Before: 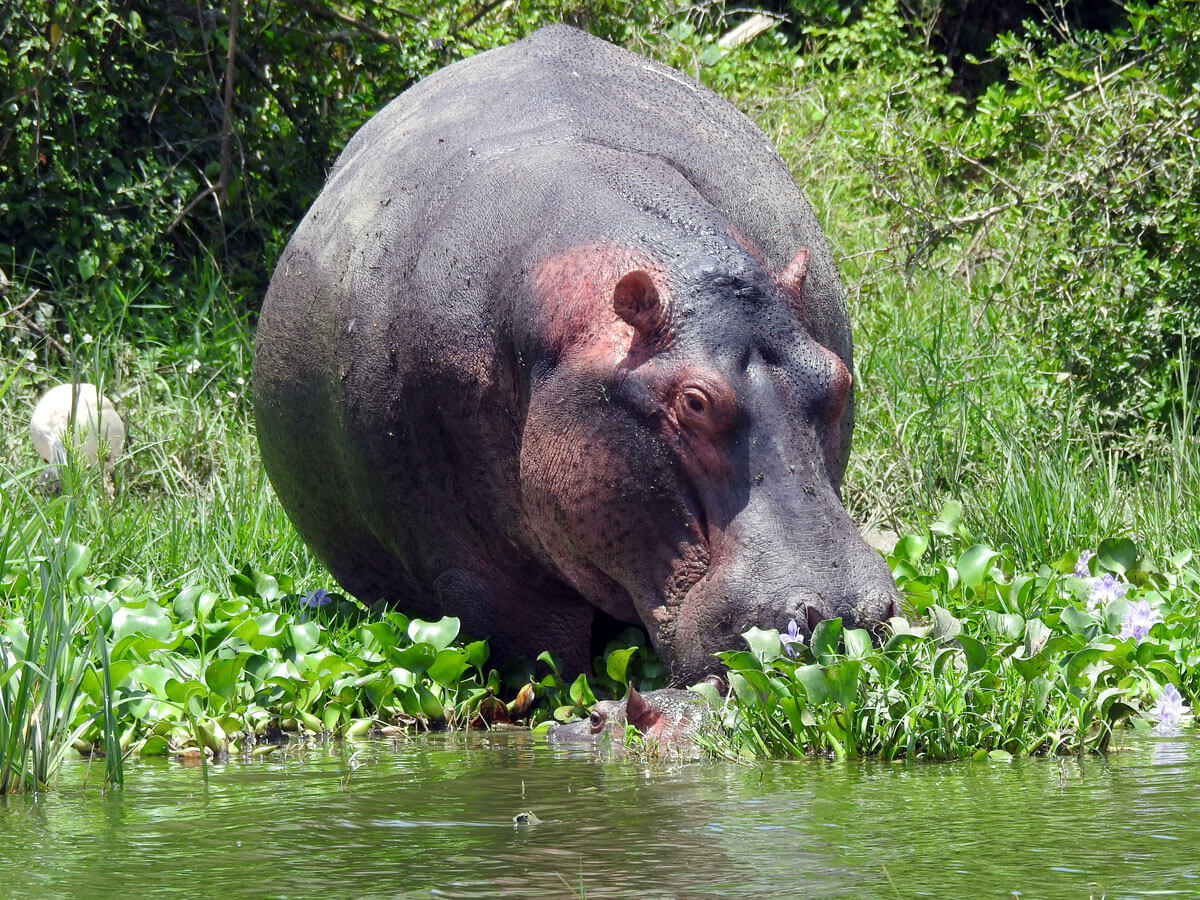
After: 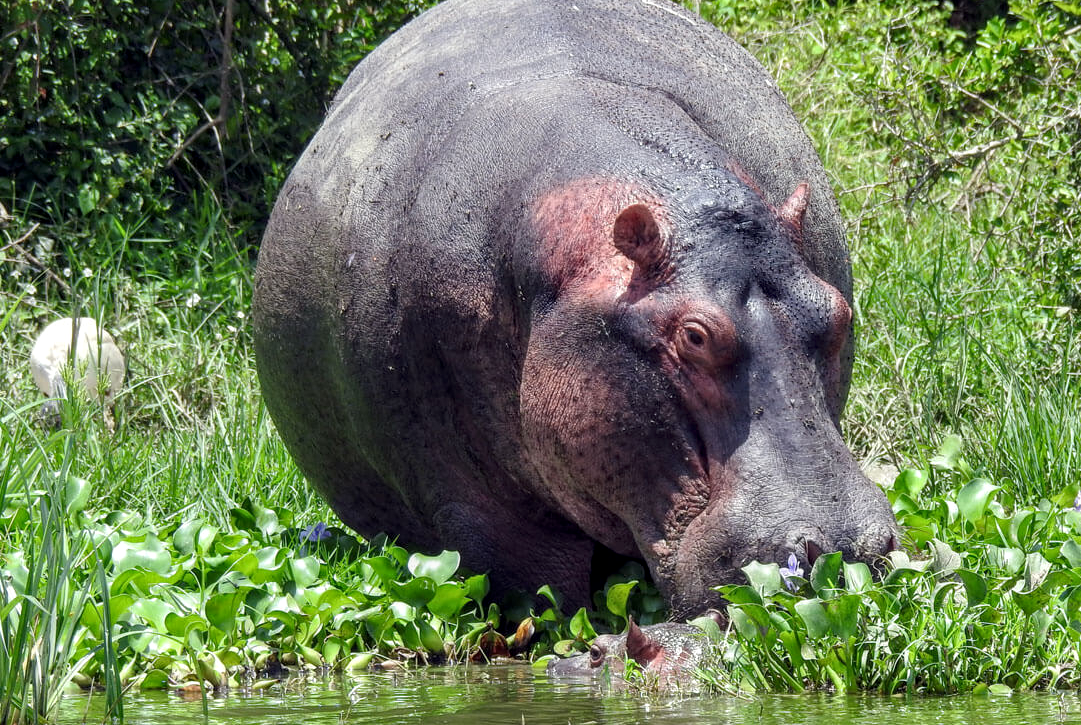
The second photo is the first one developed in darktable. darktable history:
crop: top 7.414%, right 9.878%, bottom 11.97%
local contrast: highlights 55%, shadows 52%, detail 130%, midtone range 0.448
